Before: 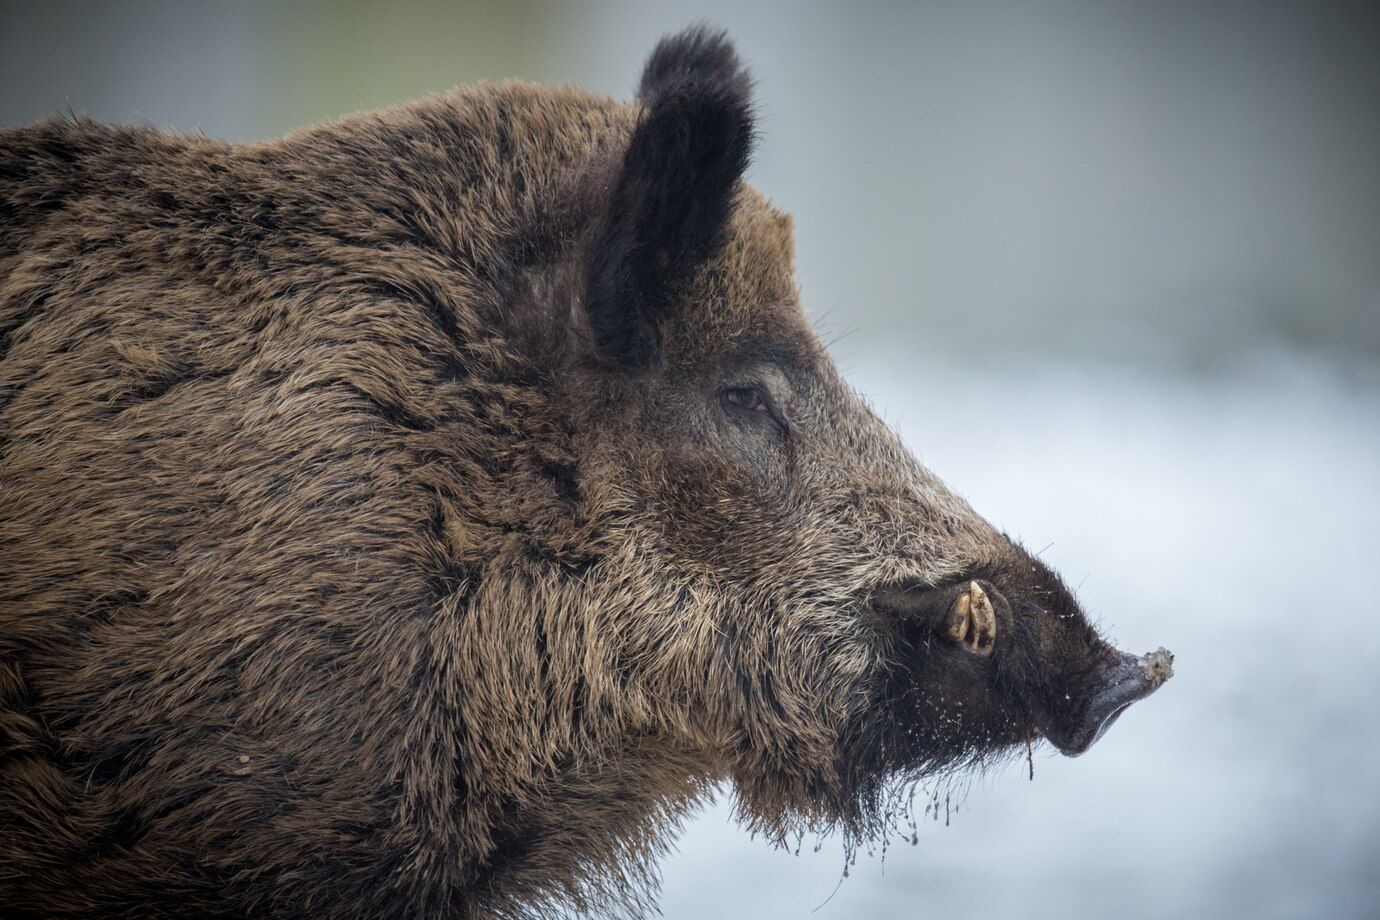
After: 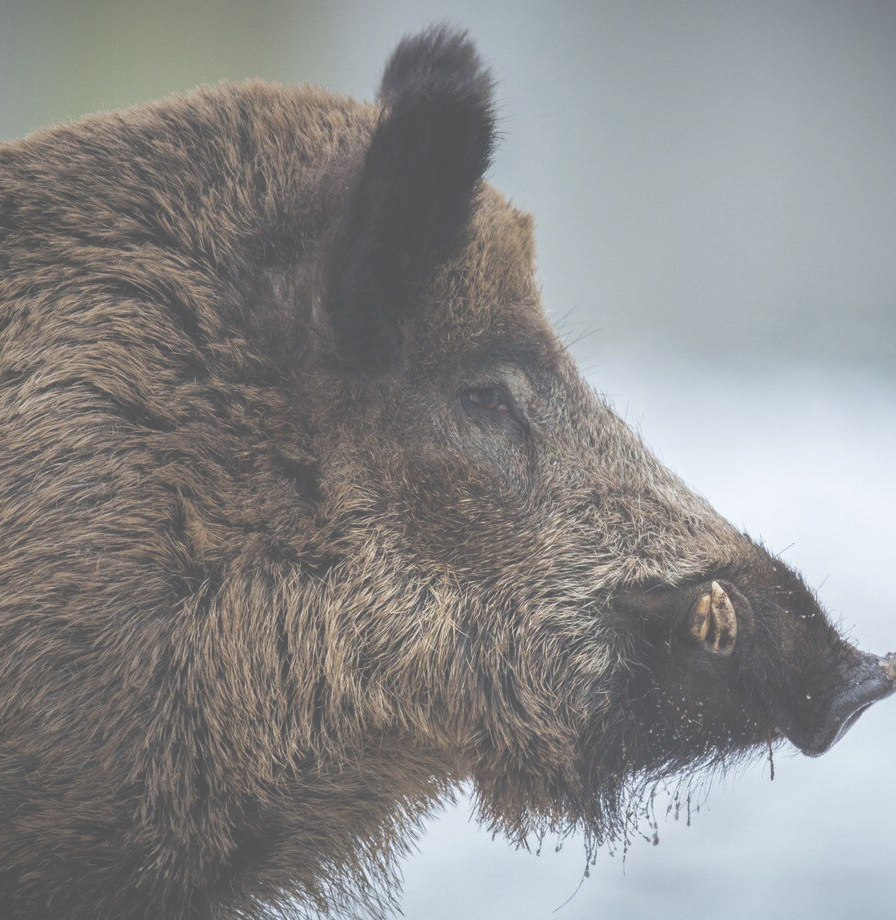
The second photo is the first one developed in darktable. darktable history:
exposure: black level correction -0.086, compensate exposure bias true, compensate highlight preservation false
crop and rotate: left 18.797%, right 16.218%
